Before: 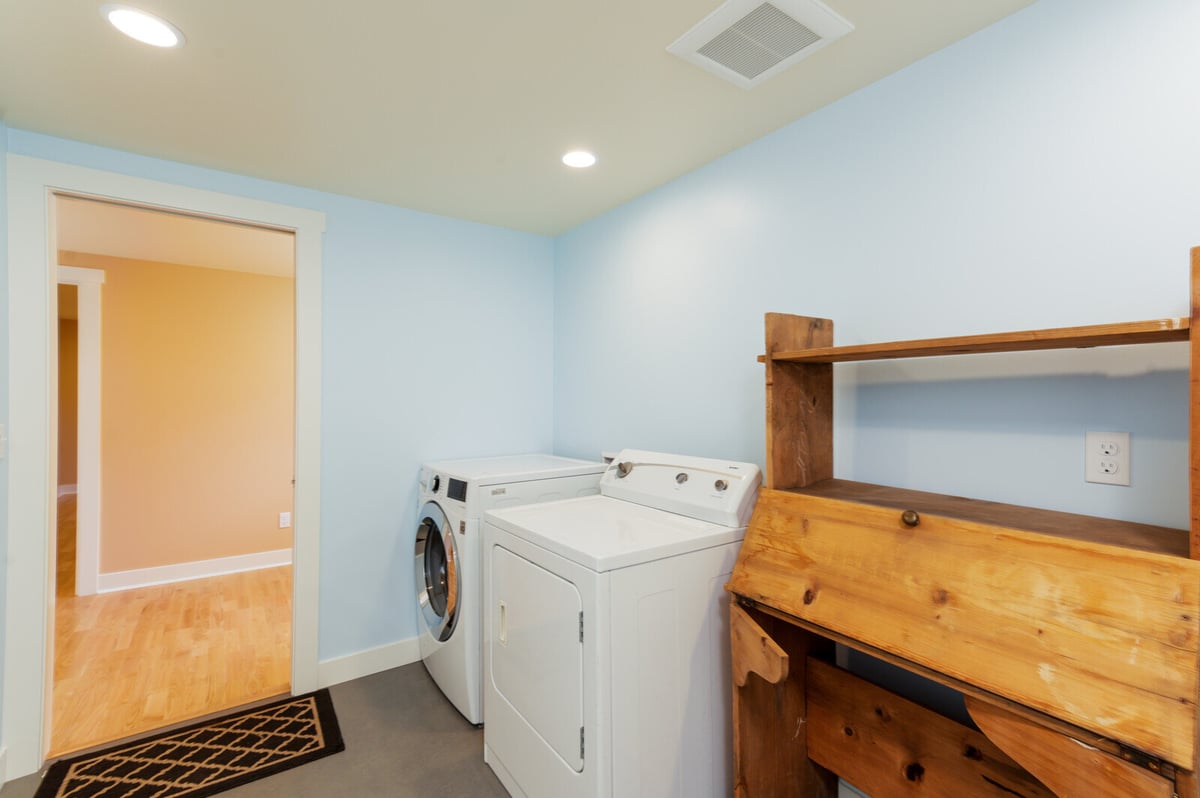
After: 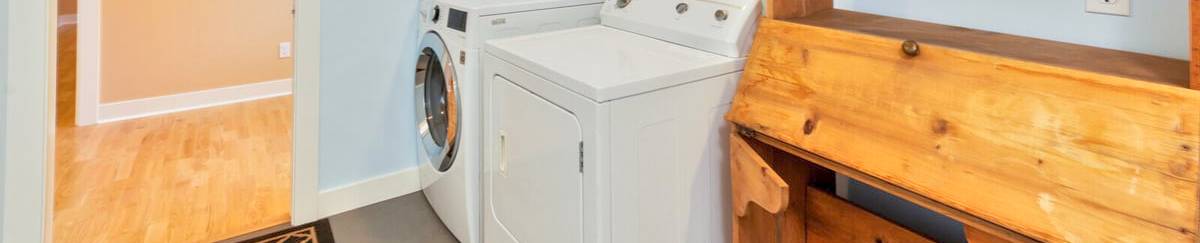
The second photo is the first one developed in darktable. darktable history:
crop and rotate: top 58.943%, bottom 10.509%
tone equalizer: -8 EV 1.96 EV, -7 EV 1.96 EV, -6 EV 2 EV, -5 EV 1.99 EV, -4 EV 1.97 EV, -3 EV 1.47 EV, -2 EV 0.978 EV, -1 EV 0.523 EV
